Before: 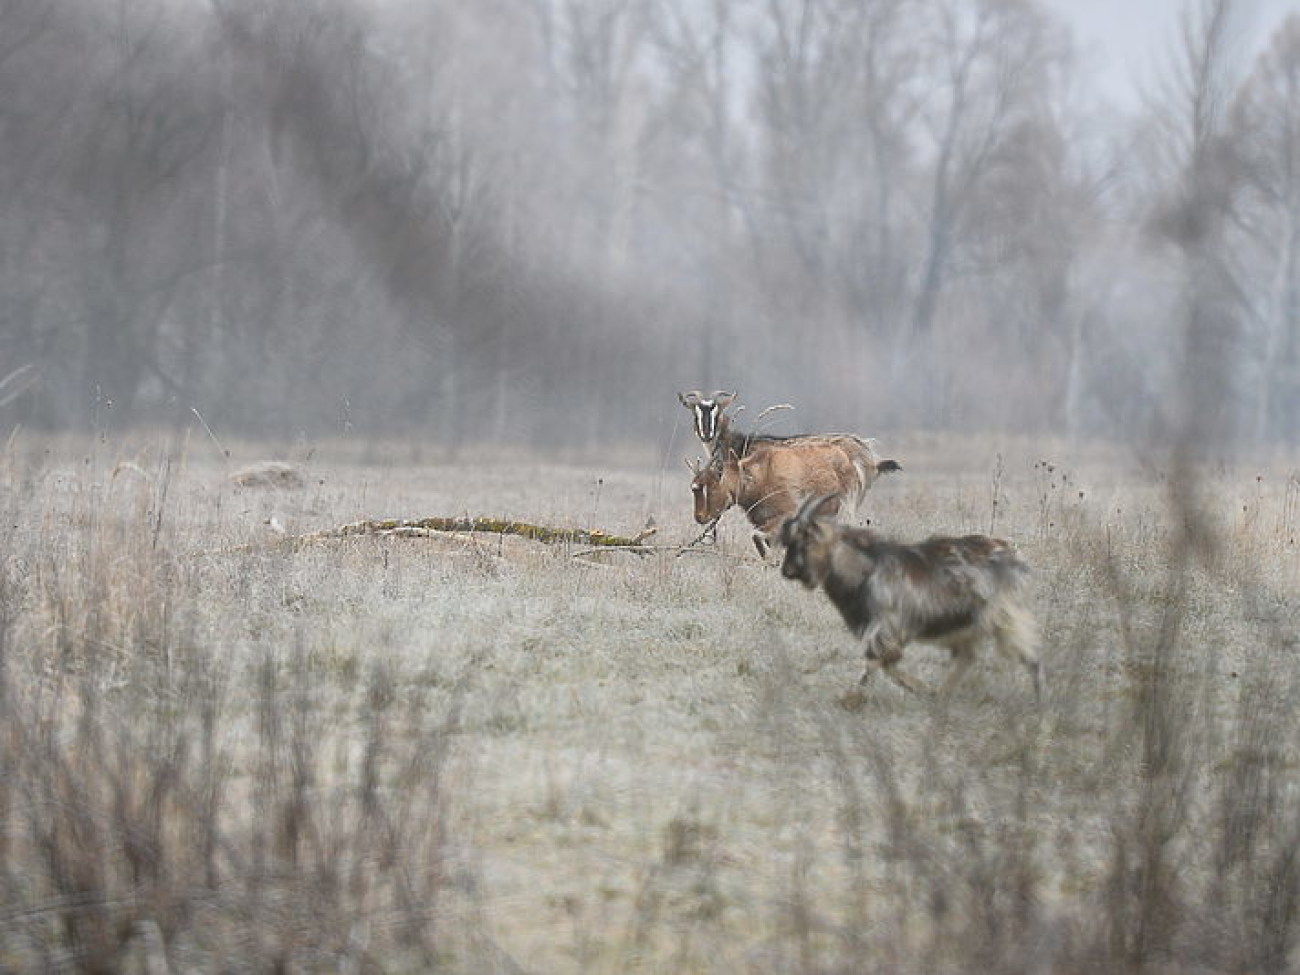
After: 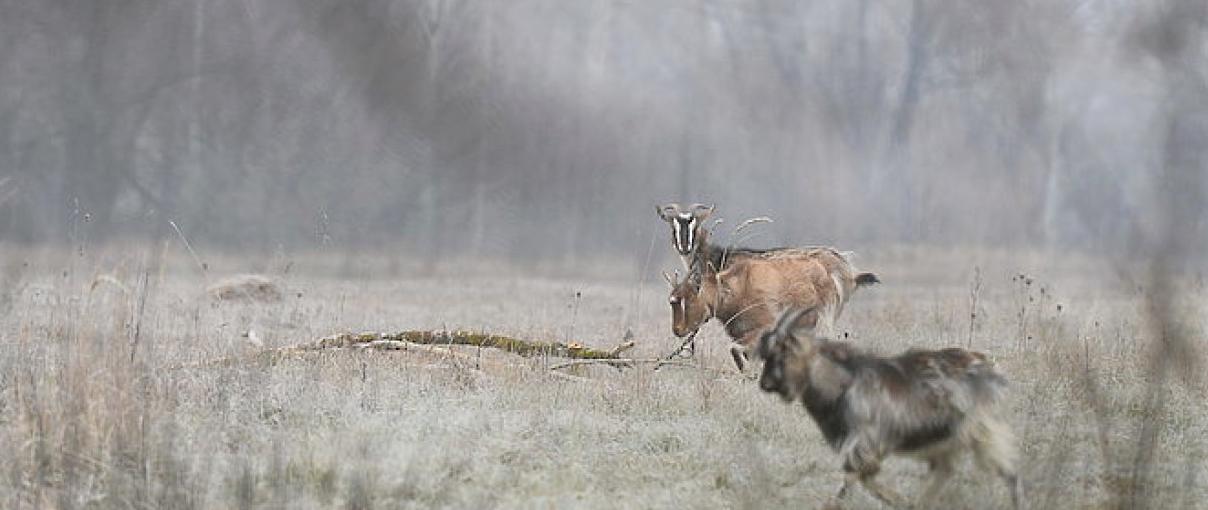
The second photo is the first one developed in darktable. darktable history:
color balance rgb: on, module defaults
rgb curve: curves: ch0 [(0, 0) (0.136, 0.078) (0.262, 0.245) (0.414, 0.42) (1, 1)], compensate middle gray true, preserve colors basic power
sharpen: radius 5.325, amount 0.312, threshold 26.433
crop: left 1.744%, top 19.225%, right 5.069%, bottom 28.357%
